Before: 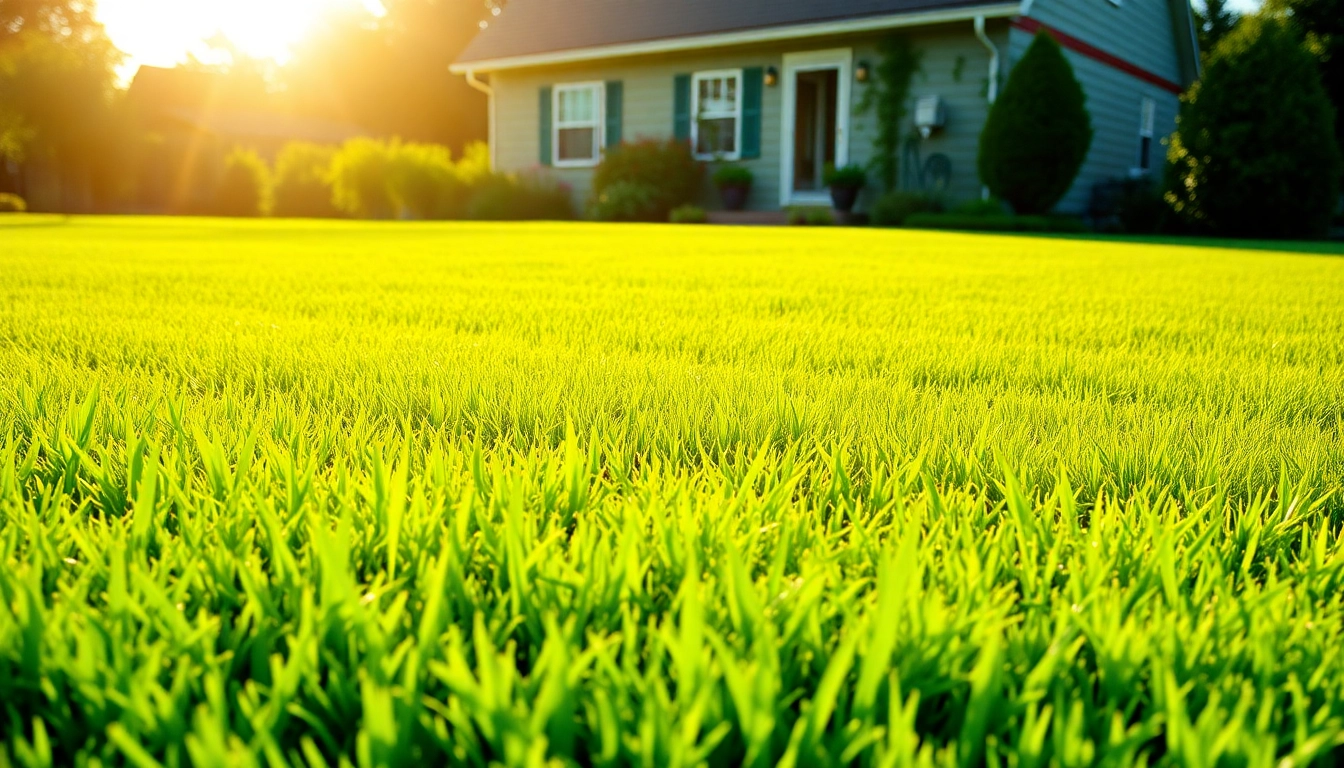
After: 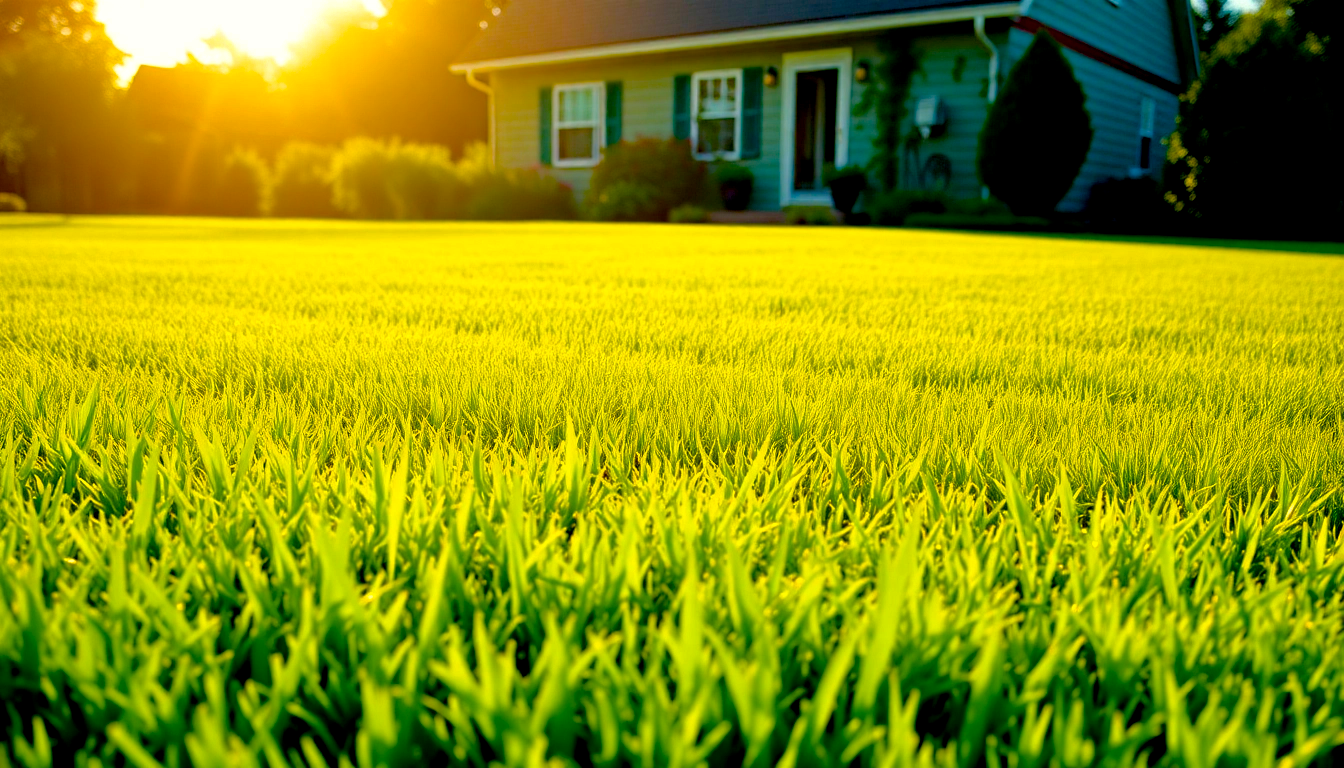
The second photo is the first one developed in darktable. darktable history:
haze removal: strength 0.4, distance 0.218, compatibility mode true, adaptive false
exposure: black level correction 0.01, exposure 0.011 EV, compensate exposure bias true, compensate highlight preservation false
tone equalizer: -8 EV 0 EV, -7 EV 0.001 EV, -6 EV -0.003 EV, -5 EV -0.012 EV, -4 EV -0.061 EV, -3 EV -0.211 EV, -2 EV -0.248 EV, -1 EV 0.101 EV, +0 EV 0.325 EV, edges refinement/feathering 500, mask exposure compensation -1.57 EV, preserve details no
color balance rgb: highlights gain › chroma 3.008%, highlights gain › hue 60.13°, perceptual saturation grading › global saturation 31.195%, global vibrance 20%
